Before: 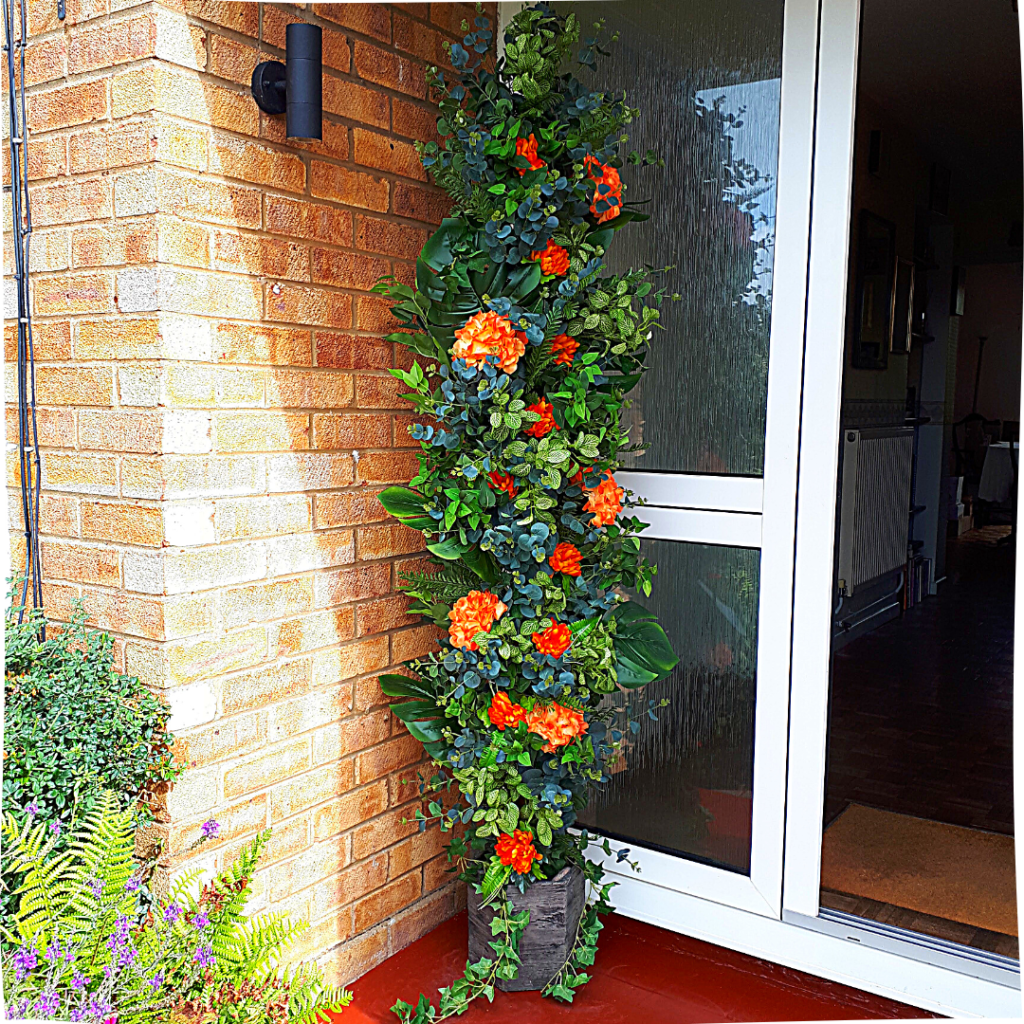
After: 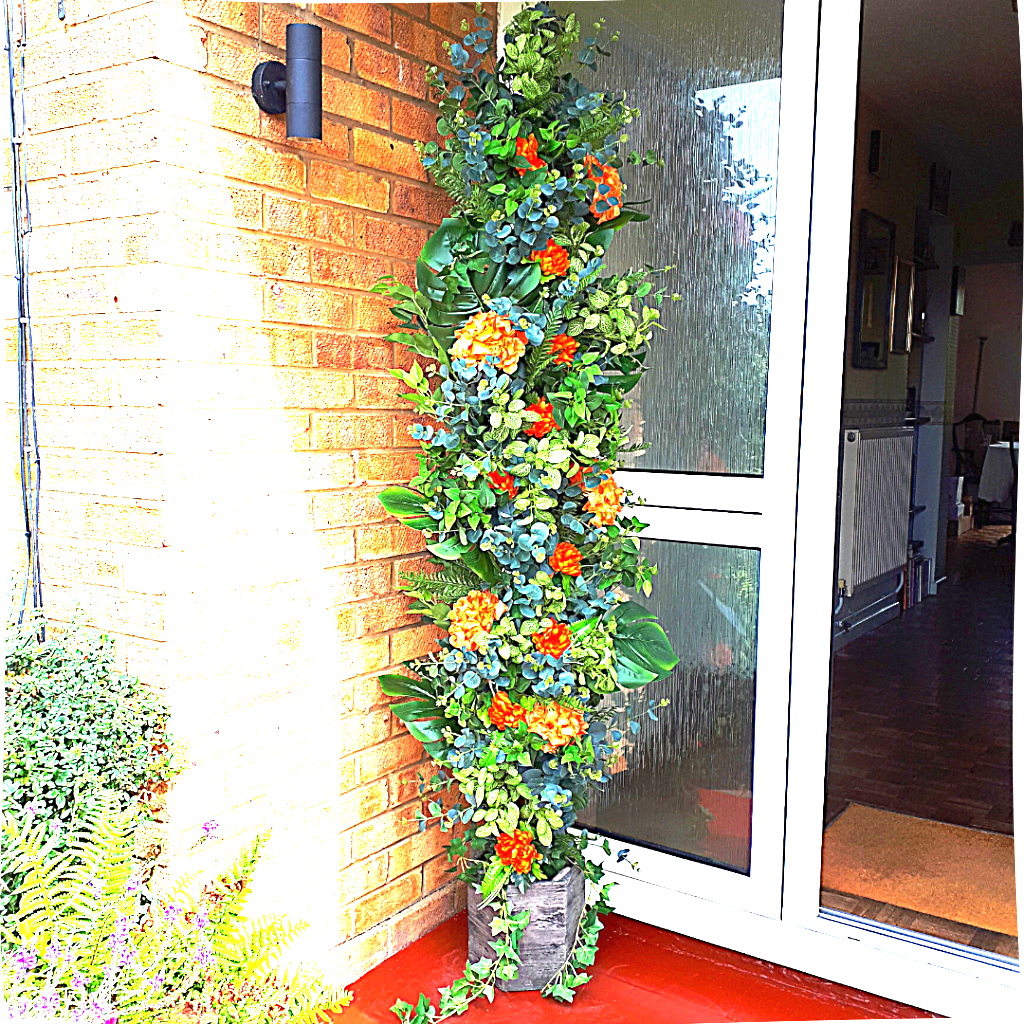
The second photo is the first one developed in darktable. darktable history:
exposure: black level correction 0, exposure 2.115 EV, compensate highlight preservation false
sharpen: radius 5.339, amount 0.314, threshold 26.094
